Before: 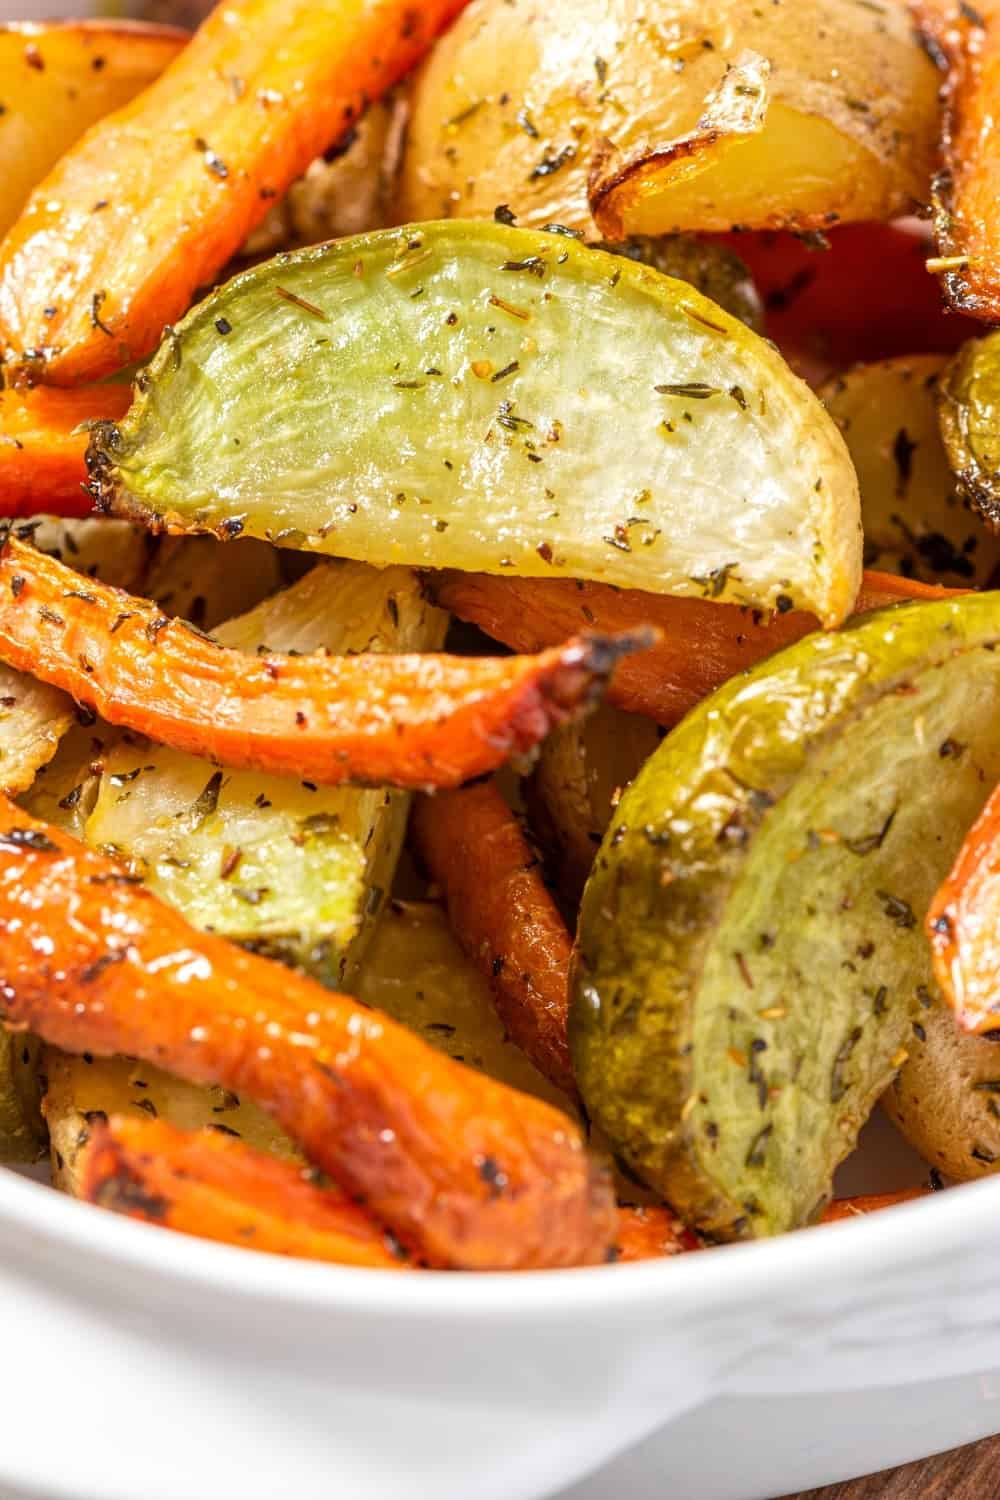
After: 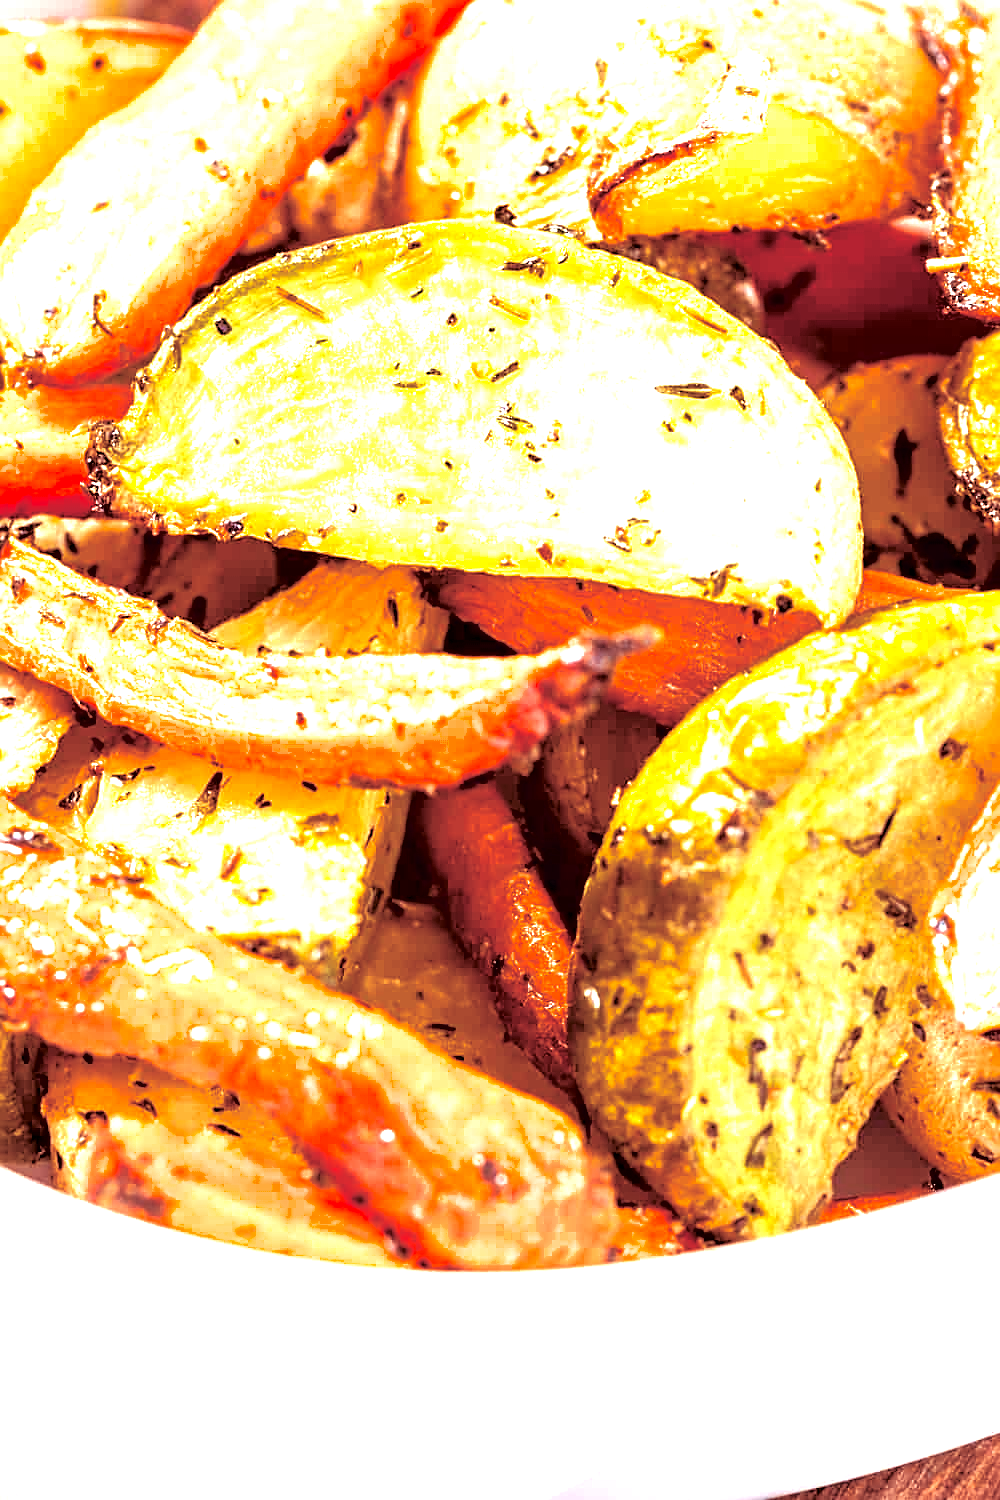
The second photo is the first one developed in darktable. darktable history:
tone curve: curves: ch0 [(0, 0) (0.126, 0.061) (0.362, 0.382) (0.498, 0.498) (0.706, 0.712) (1, 1)]; ch1 [(0, 0) (0.5, 0.522) (0.55, 0.586) (1, 1)]; ch2 [(0, 0) (0.44, 0.424) (0.5, 0.482) (0.537, 0.538) (1, 1)], color space Lab, independent channels, preserve colors none
exposure: black level correction 0.009, exposure 1.425 EV, compensate highlight preservation false
split-toning: highlights › hue 187.2°, highlights › saturation 0.83, balance -68.05, compress 56.43%
sharpen: on, module defaults
